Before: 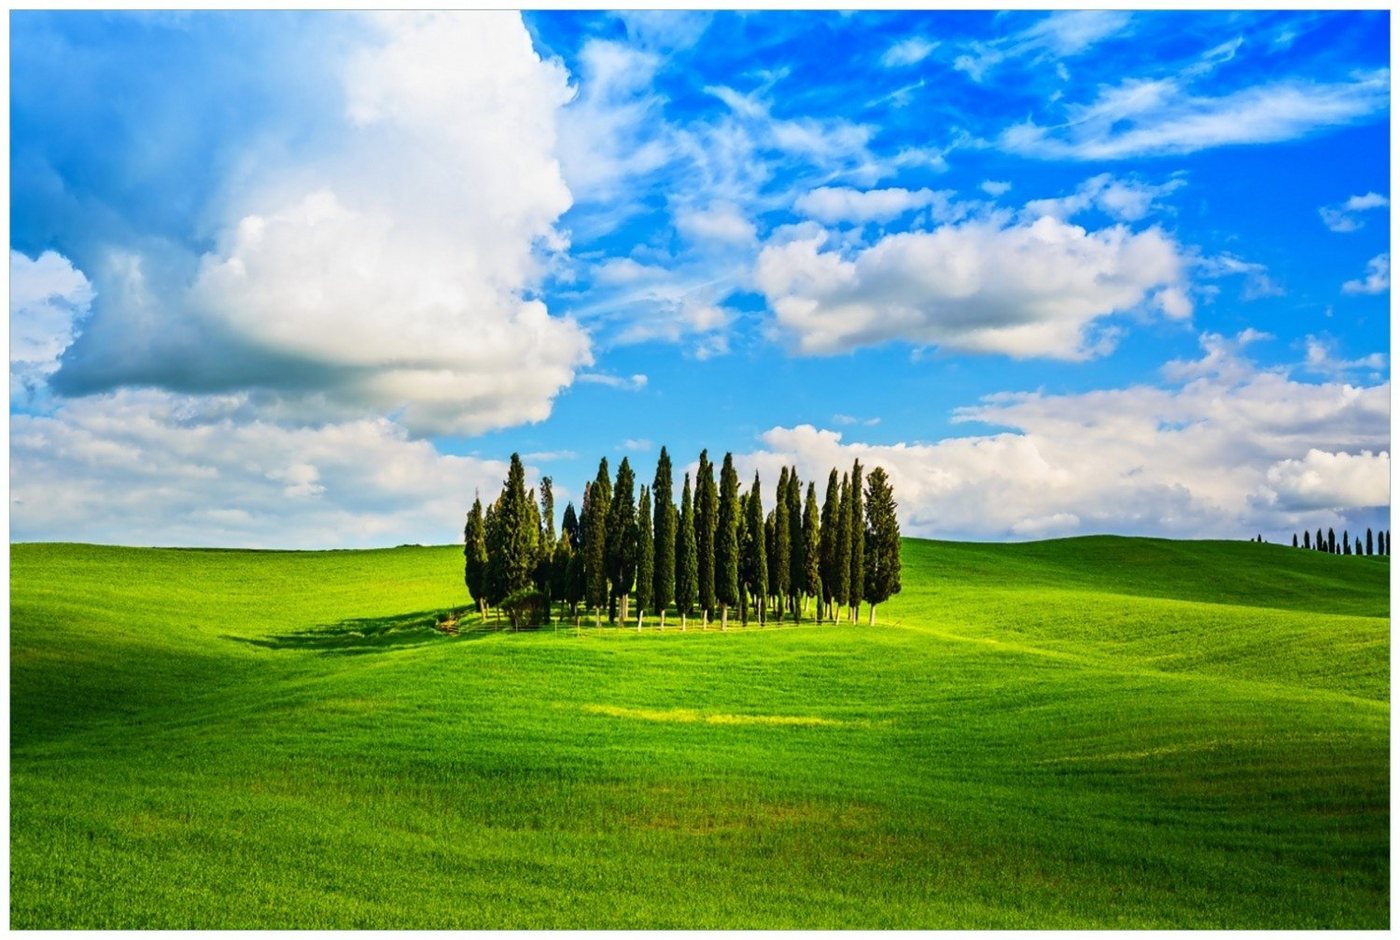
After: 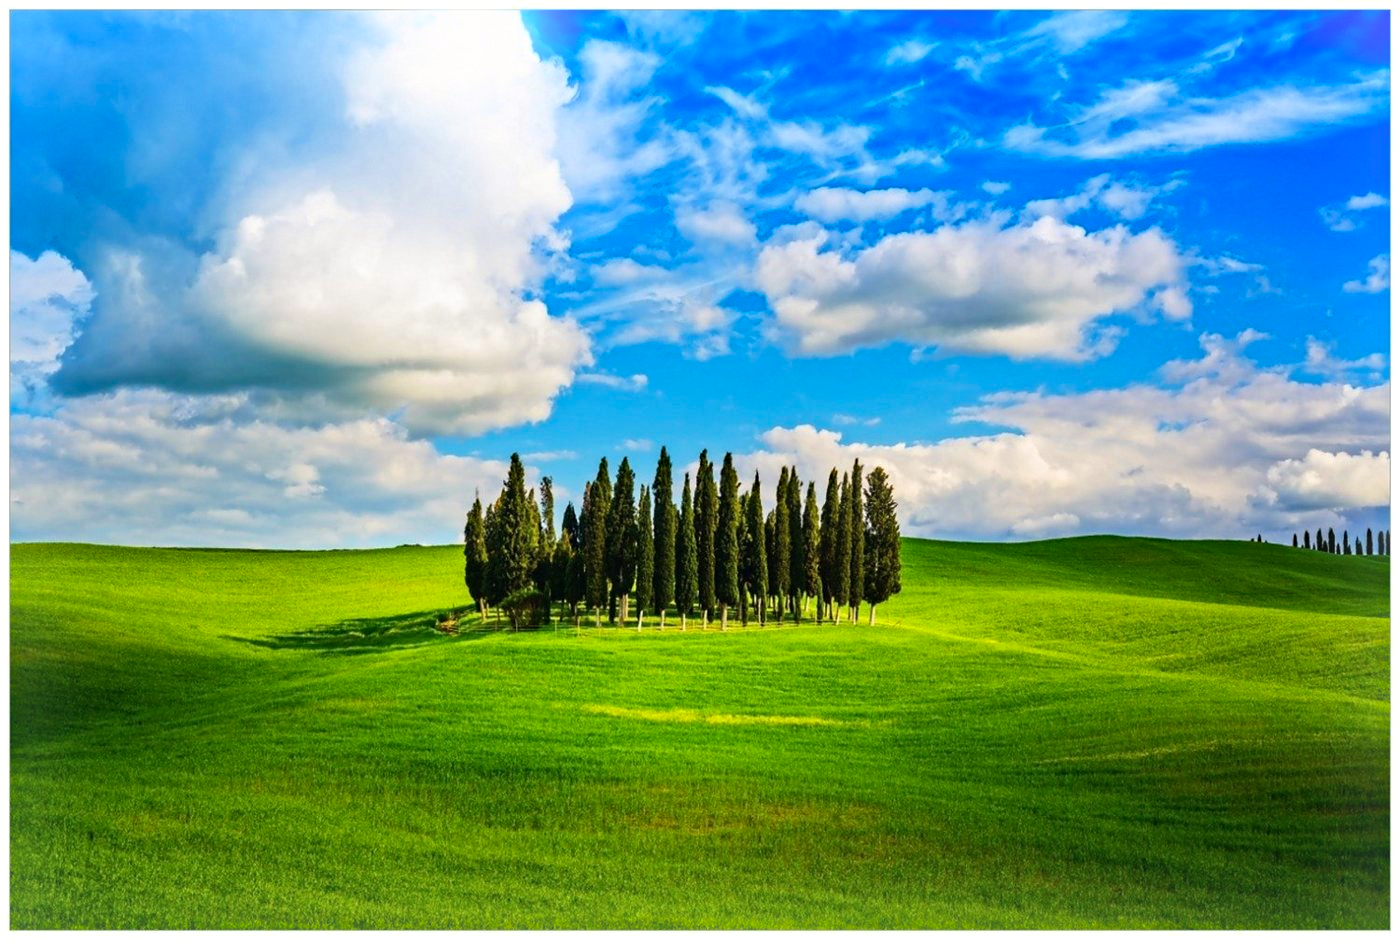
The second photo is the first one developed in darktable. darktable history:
bloom: size 9%, threshold 100%, strength 7%
haze removal: strength 0.29, distance 0.25, compatibility mode true, adaptive false
